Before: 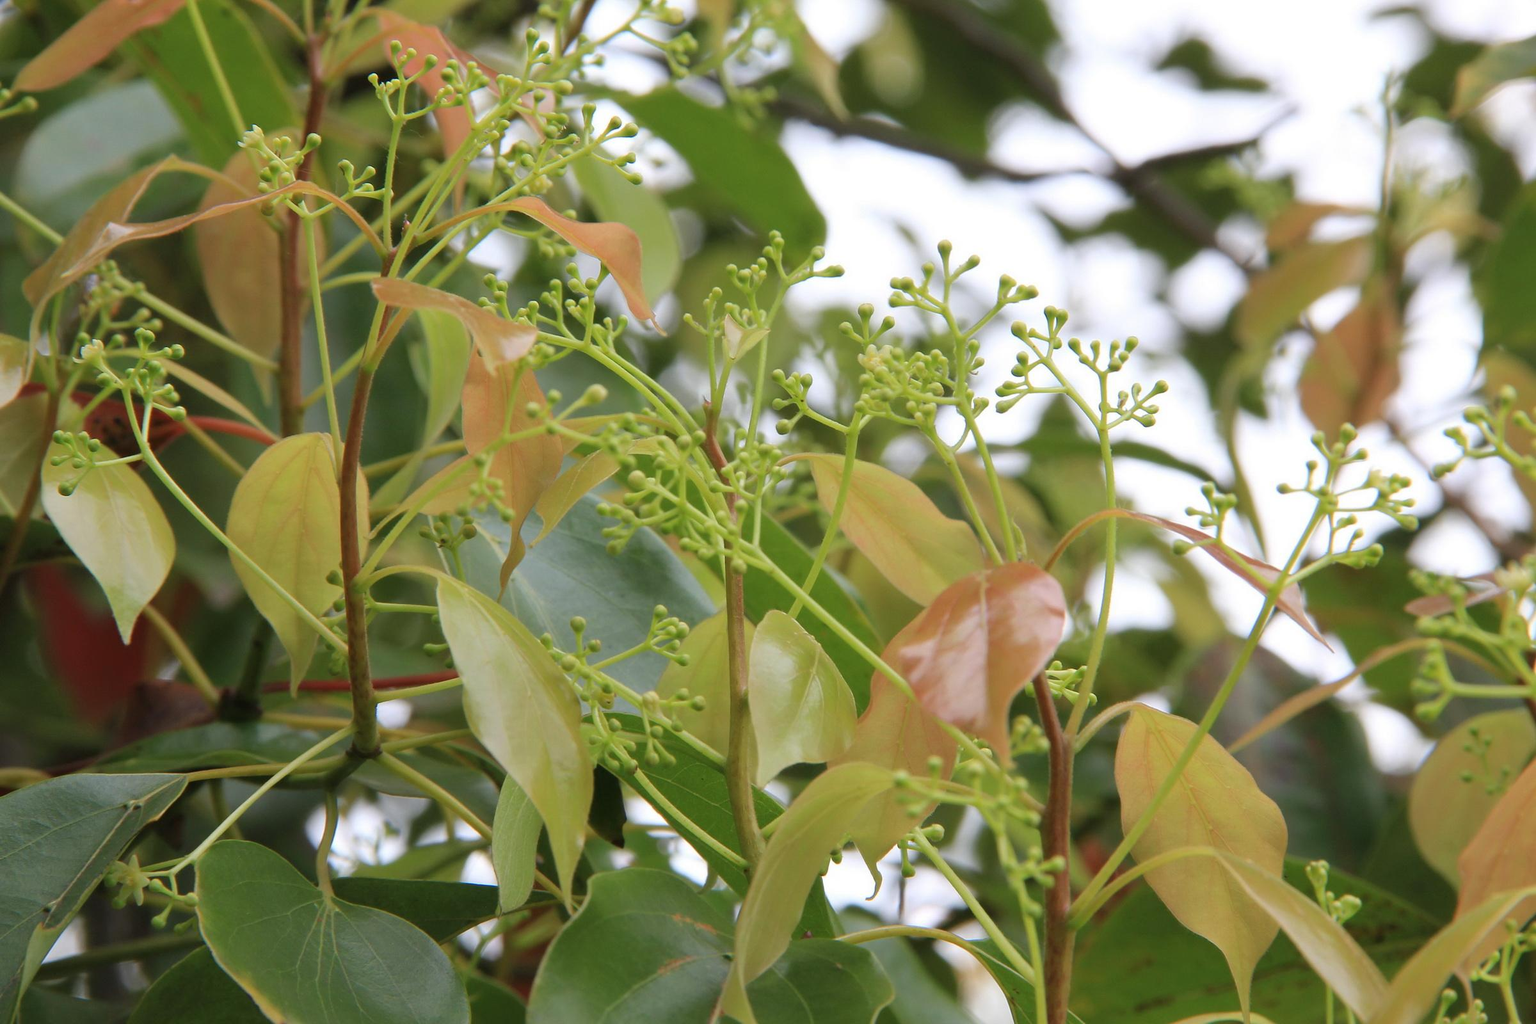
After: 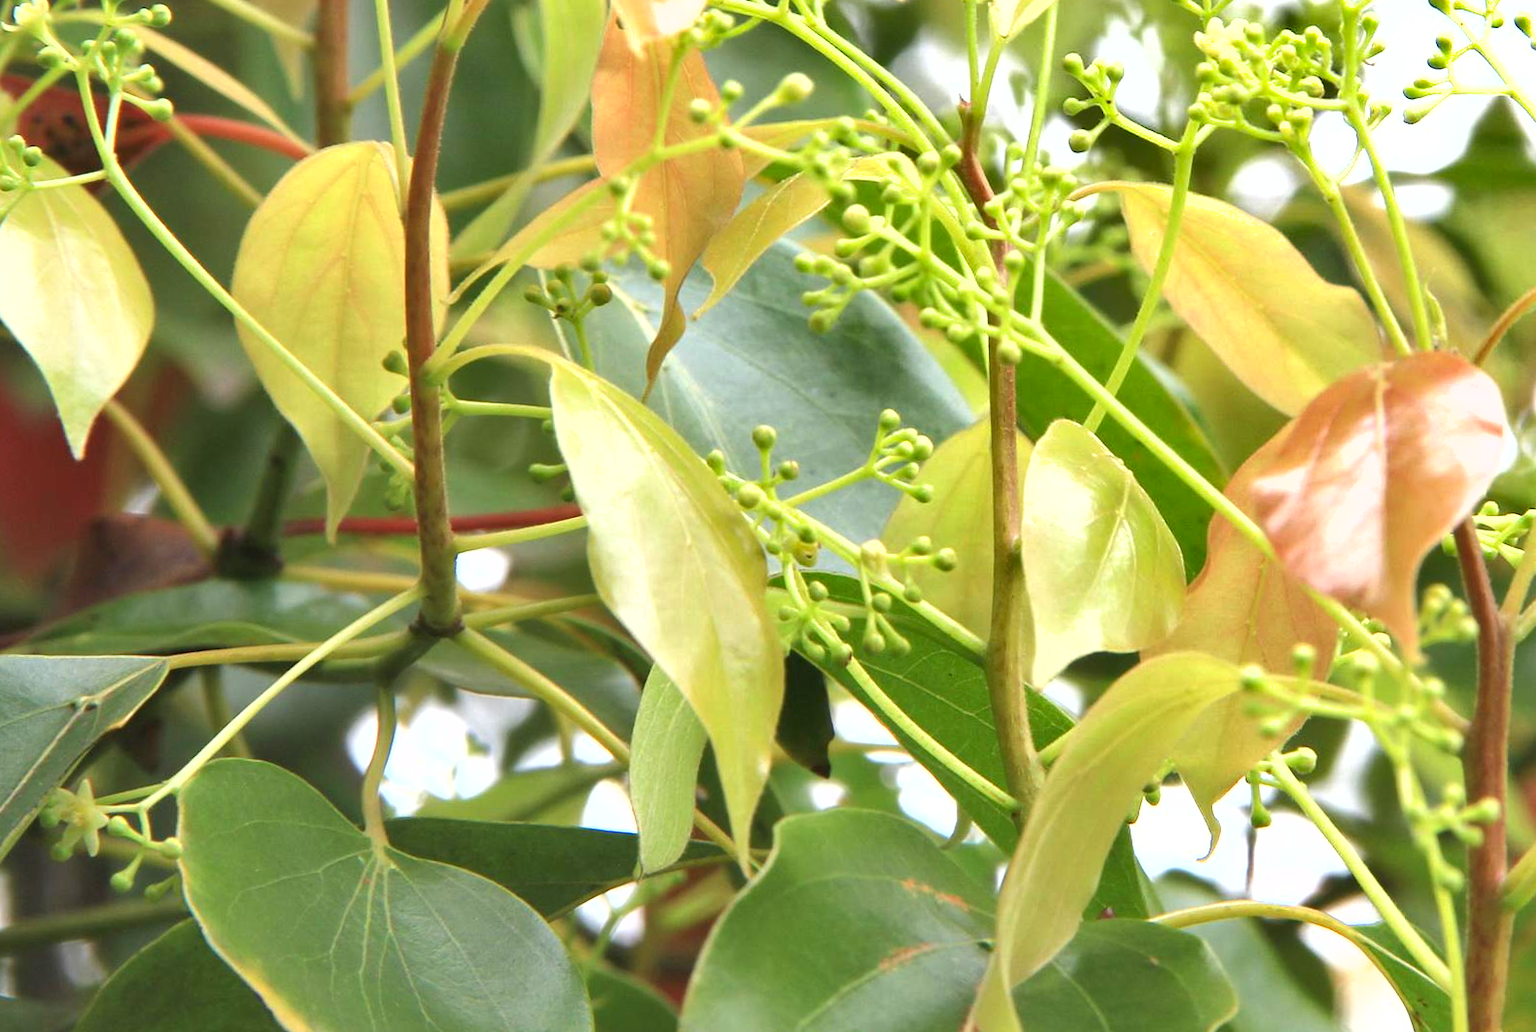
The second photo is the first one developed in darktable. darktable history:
exposure: exposure 1.228 EV, compensate highlight preservation false
crop and rotate: angle -0.703°, left 3.998%, top 32.346%, right 28.936%
shadows and highlights: shadows 33.53, highlights -46.05, compress 49.56%, soften with gaussian
